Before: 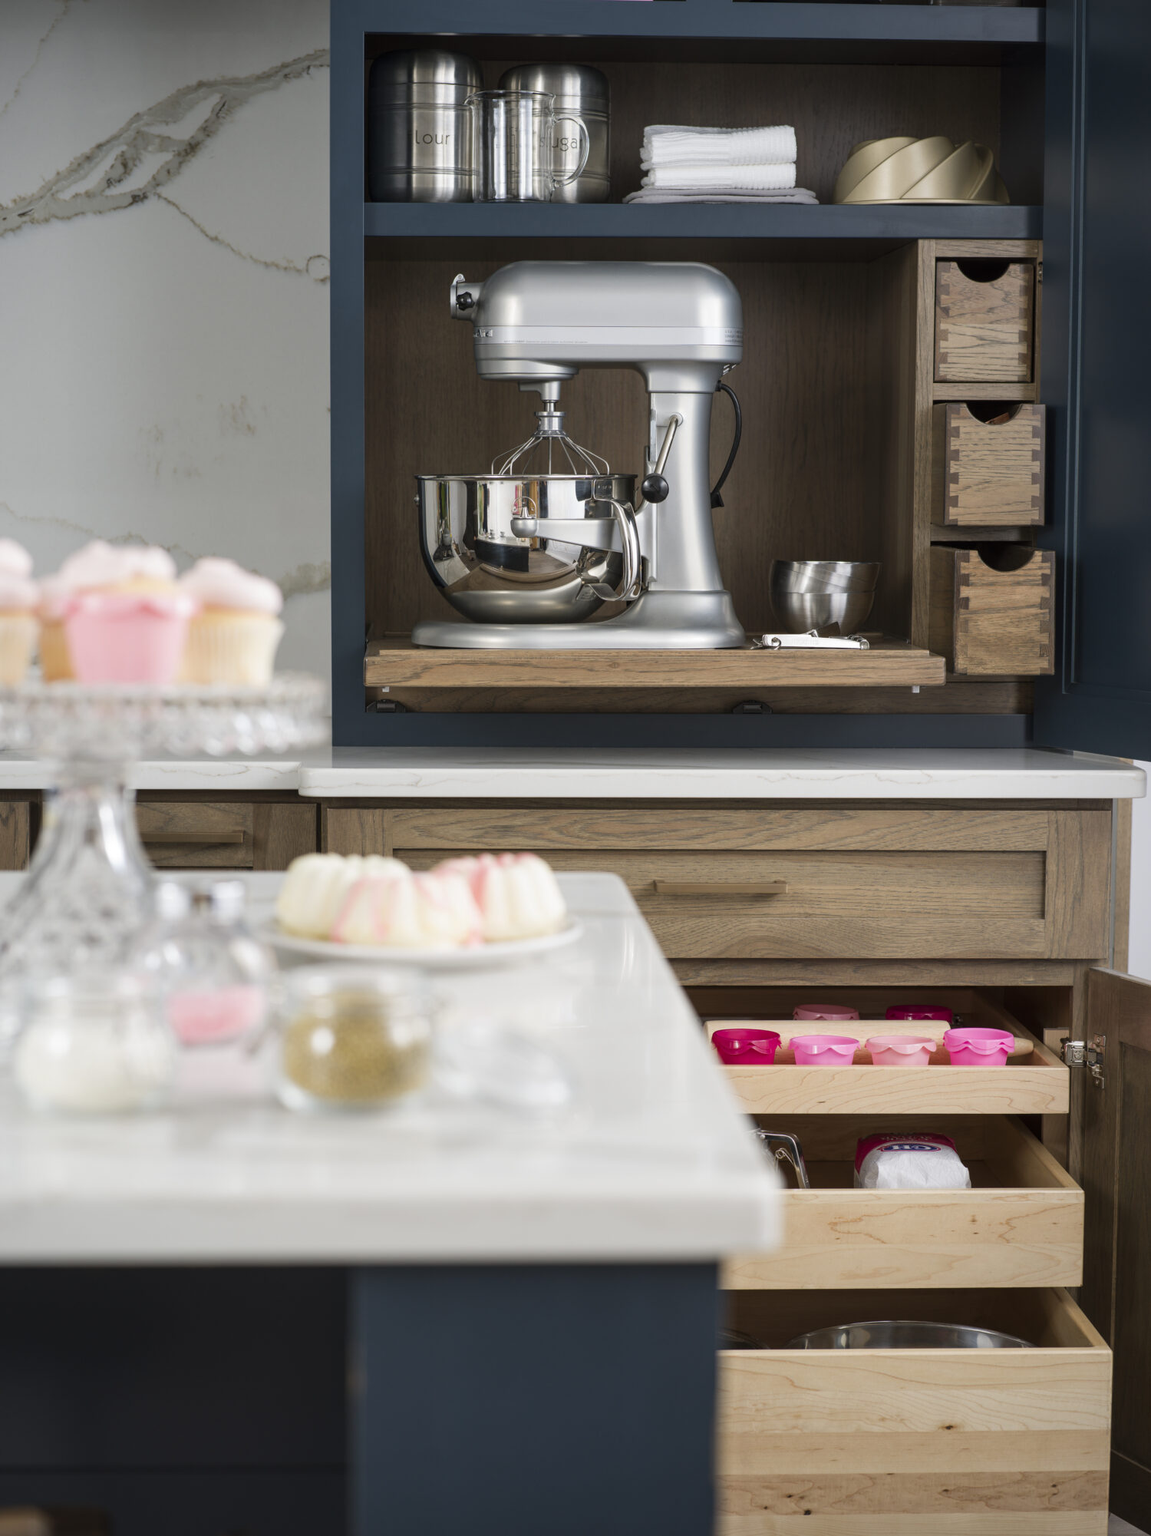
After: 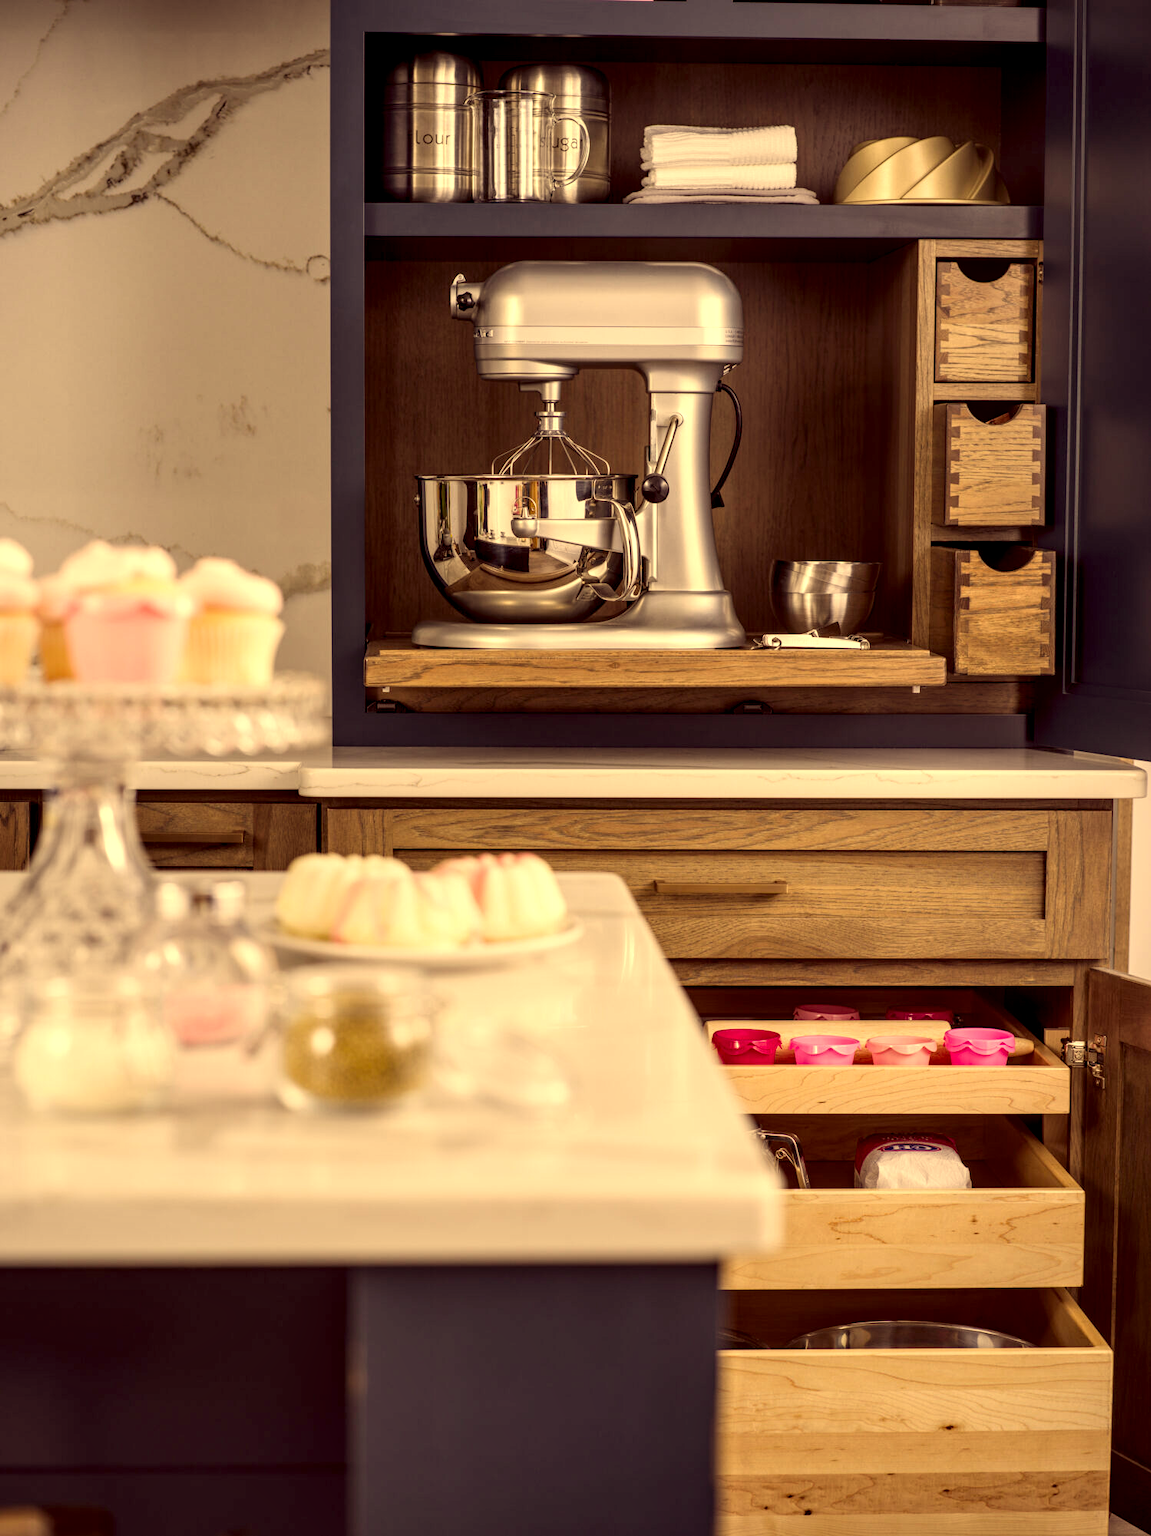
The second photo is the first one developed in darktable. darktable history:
local contrast: highlights 60%, shadows 63%, detail 160%
color correction: highlights a* 9.92, highlights b* 39.19, shadows a* 14.7, shadows b* 3.29
